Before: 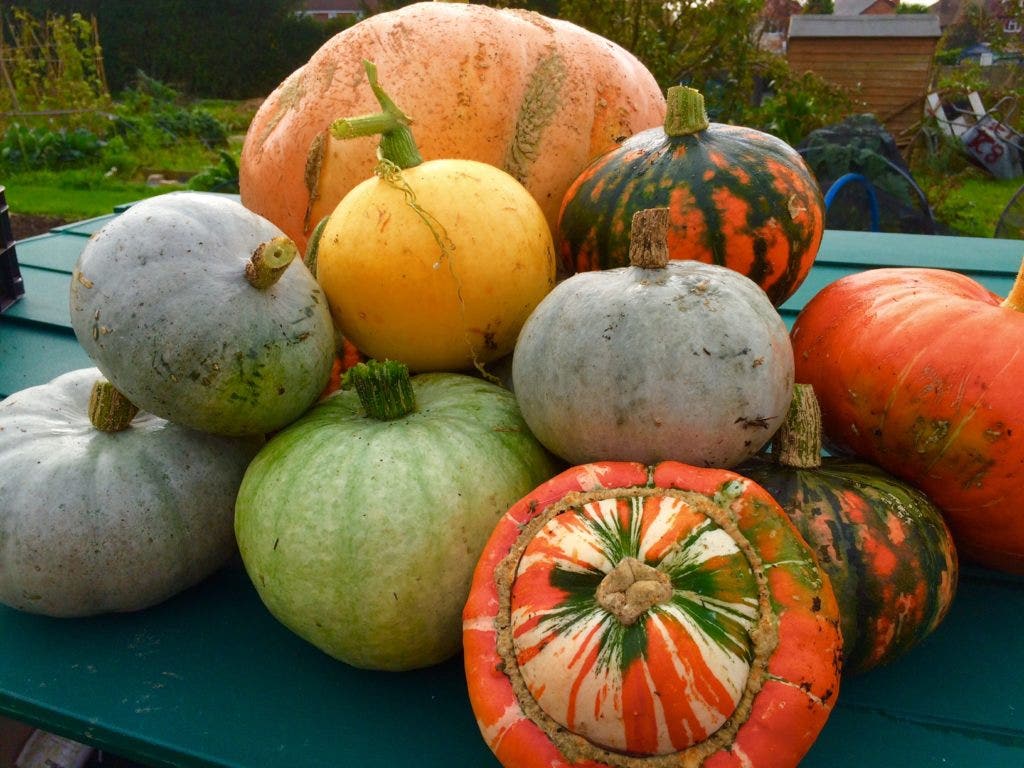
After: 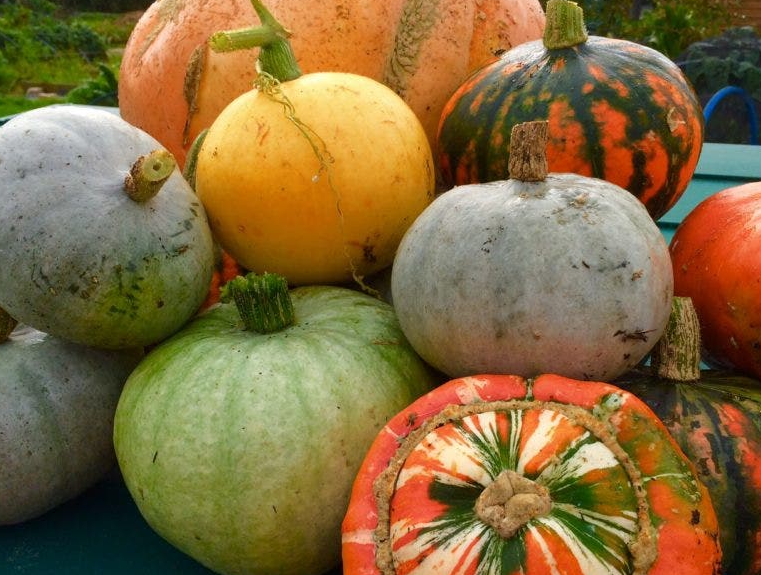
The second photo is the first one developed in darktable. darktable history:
crop and rotate: left 11.832%, top 11.366%, right 13.831%, bottom 13.716%
